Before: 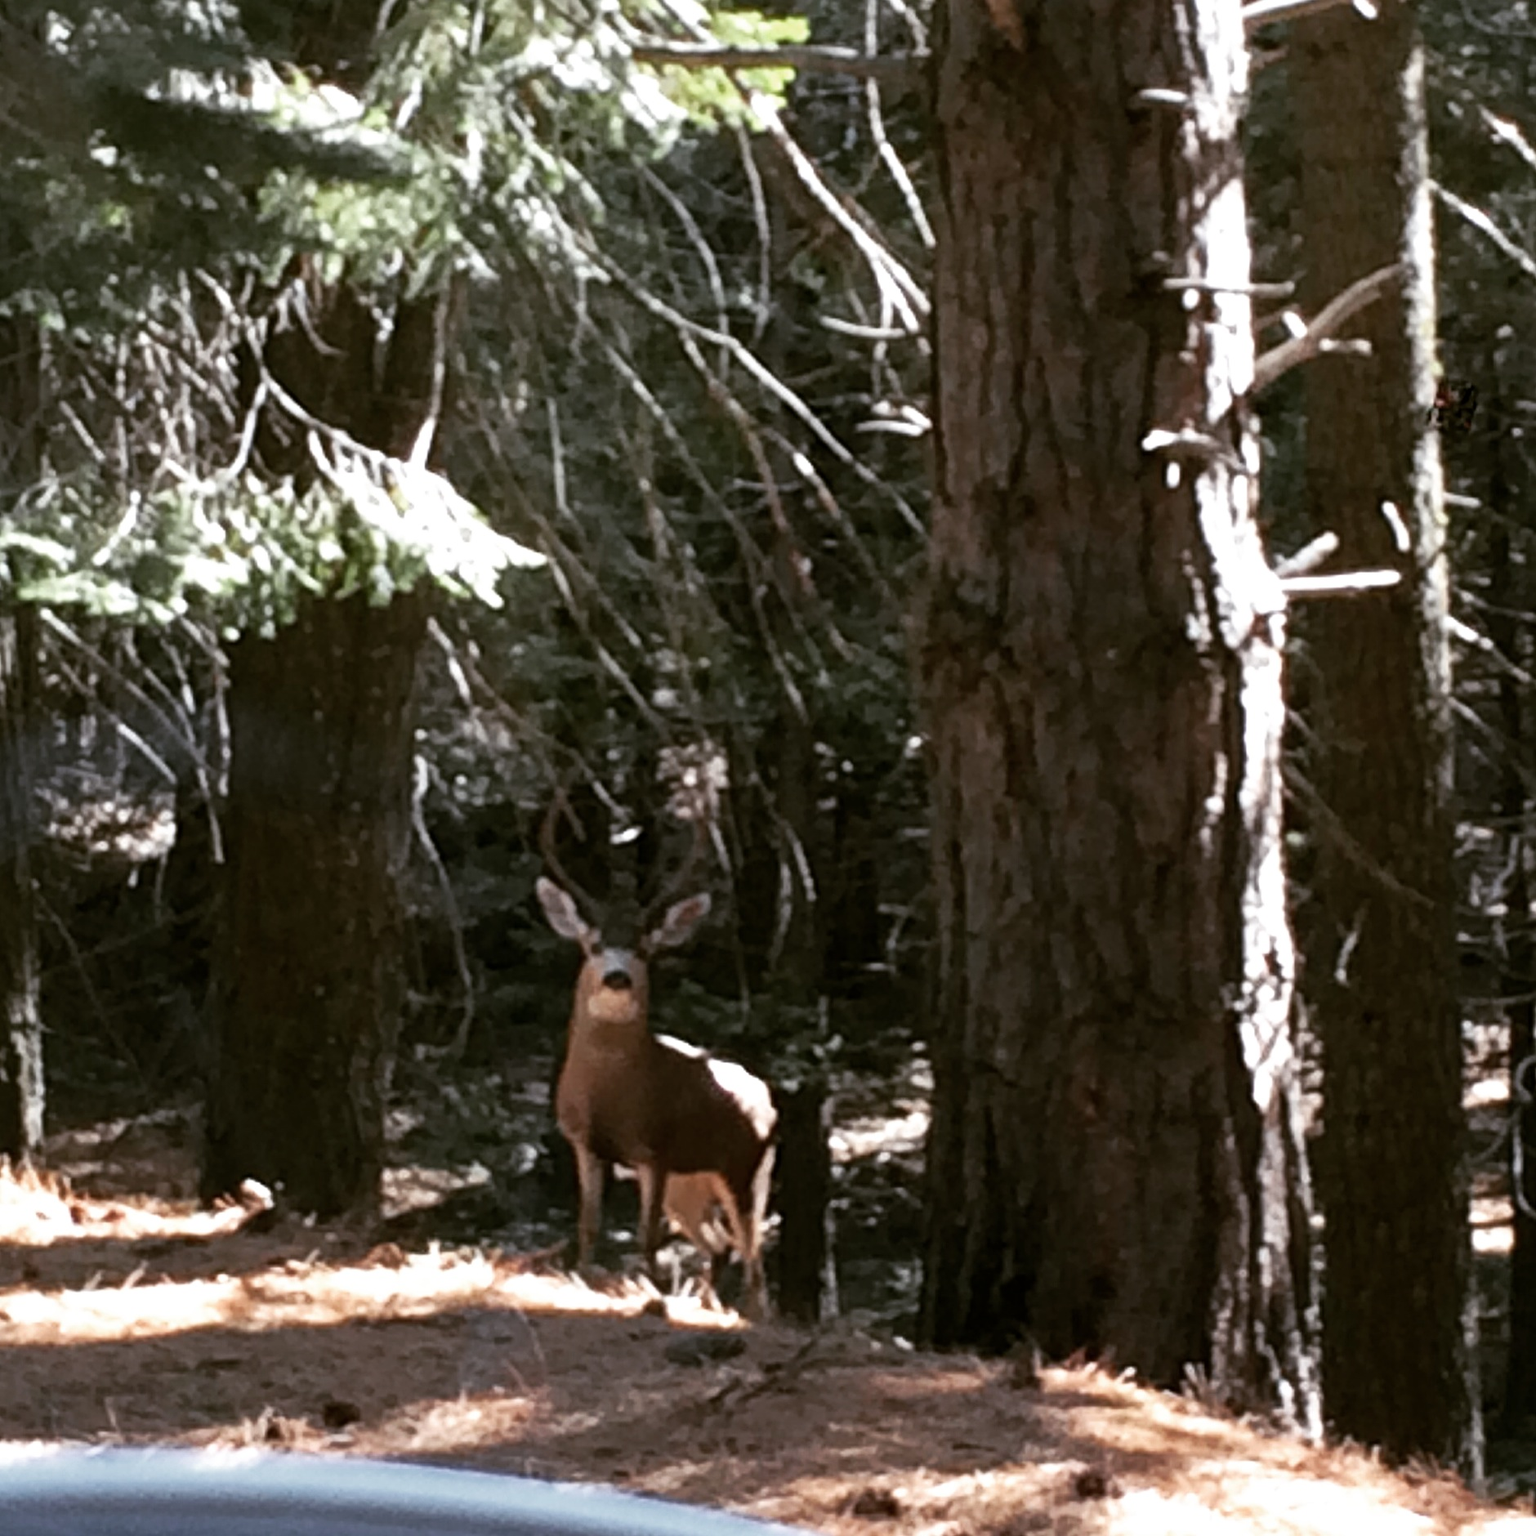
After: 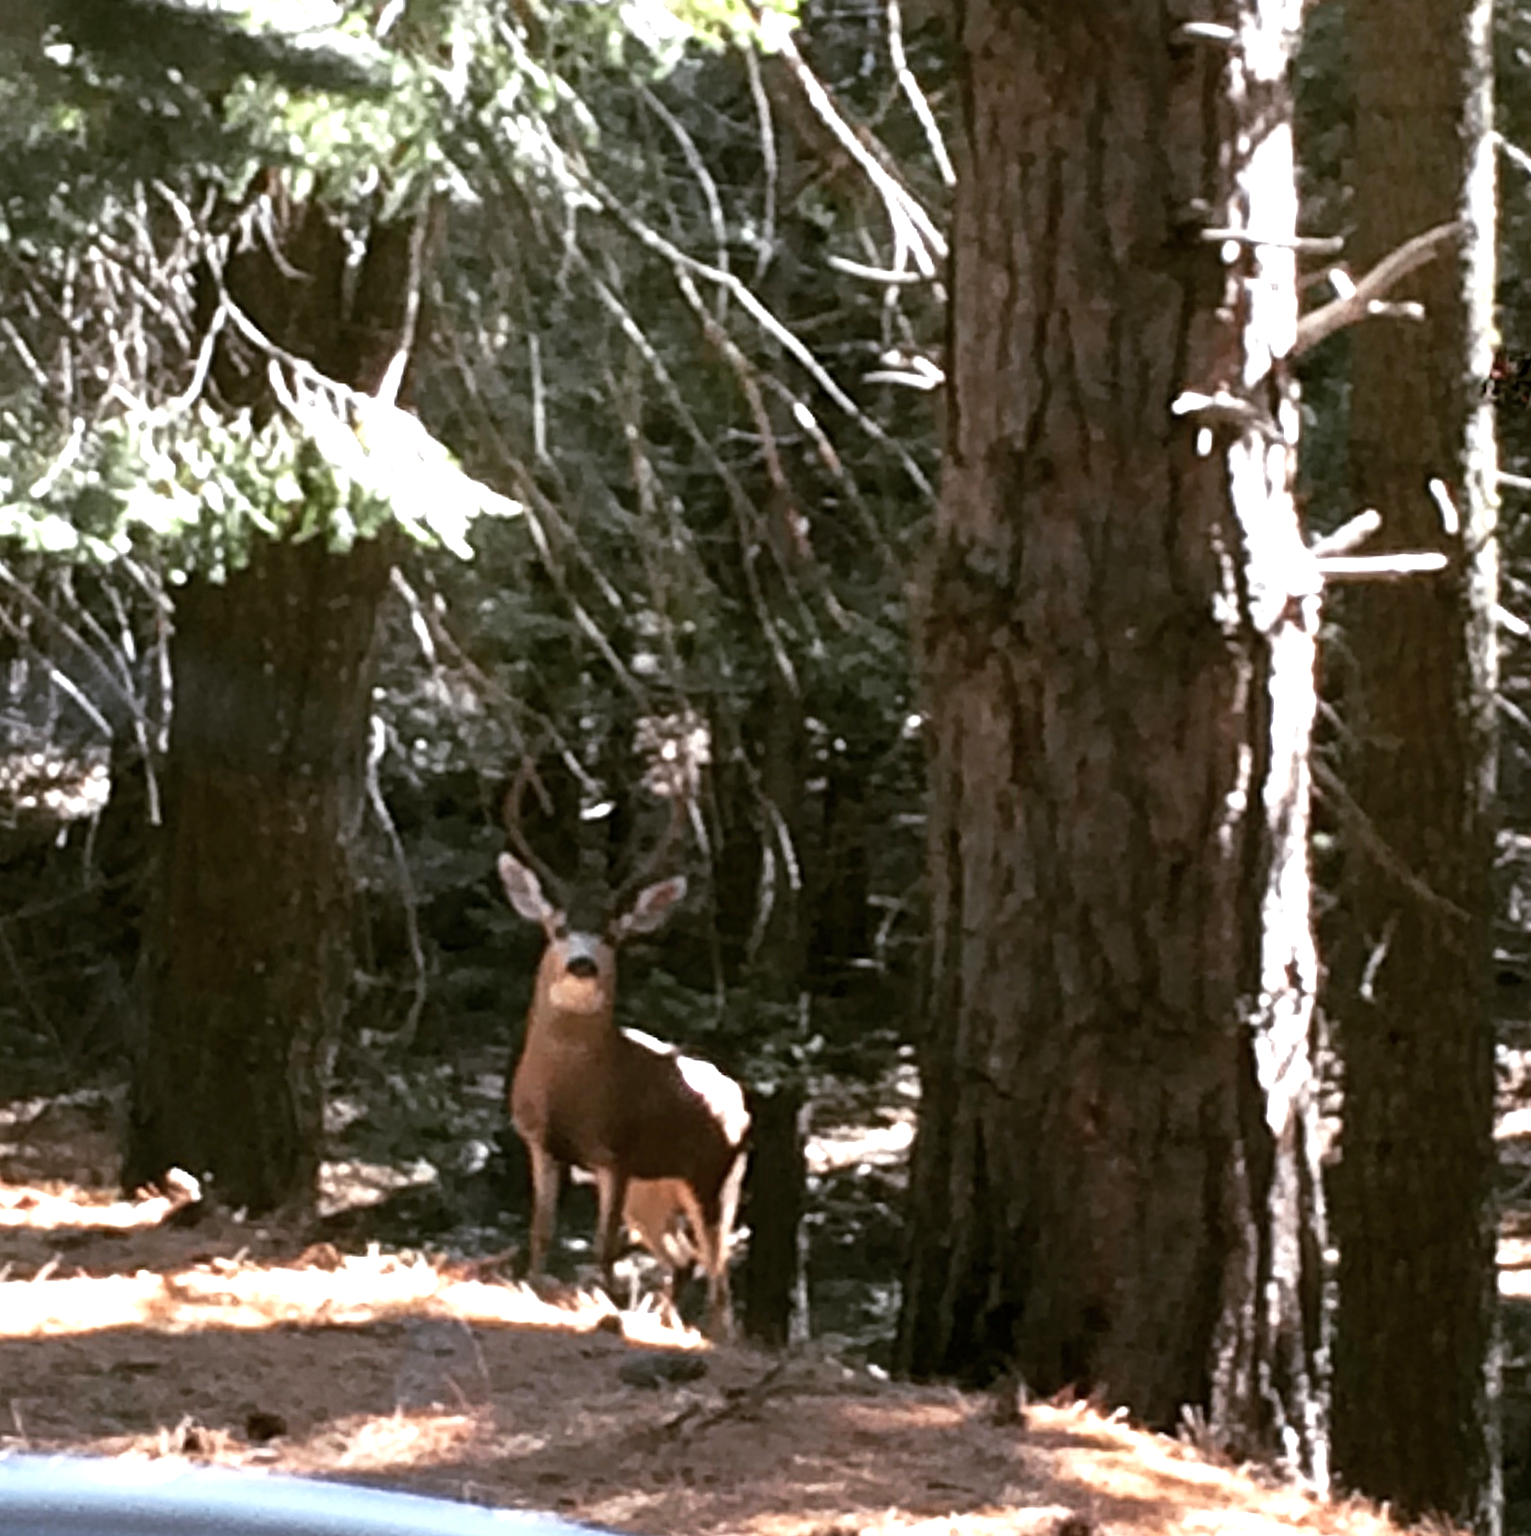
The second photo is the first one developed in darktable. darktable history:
crop and rotate: angle -2.08°, left 3.148%, top 3.802%, right 1.566%, bottom 0.632%
exposure: exposure 0.671 EV, compensate exposure bias true, compensate highlight preservation false
